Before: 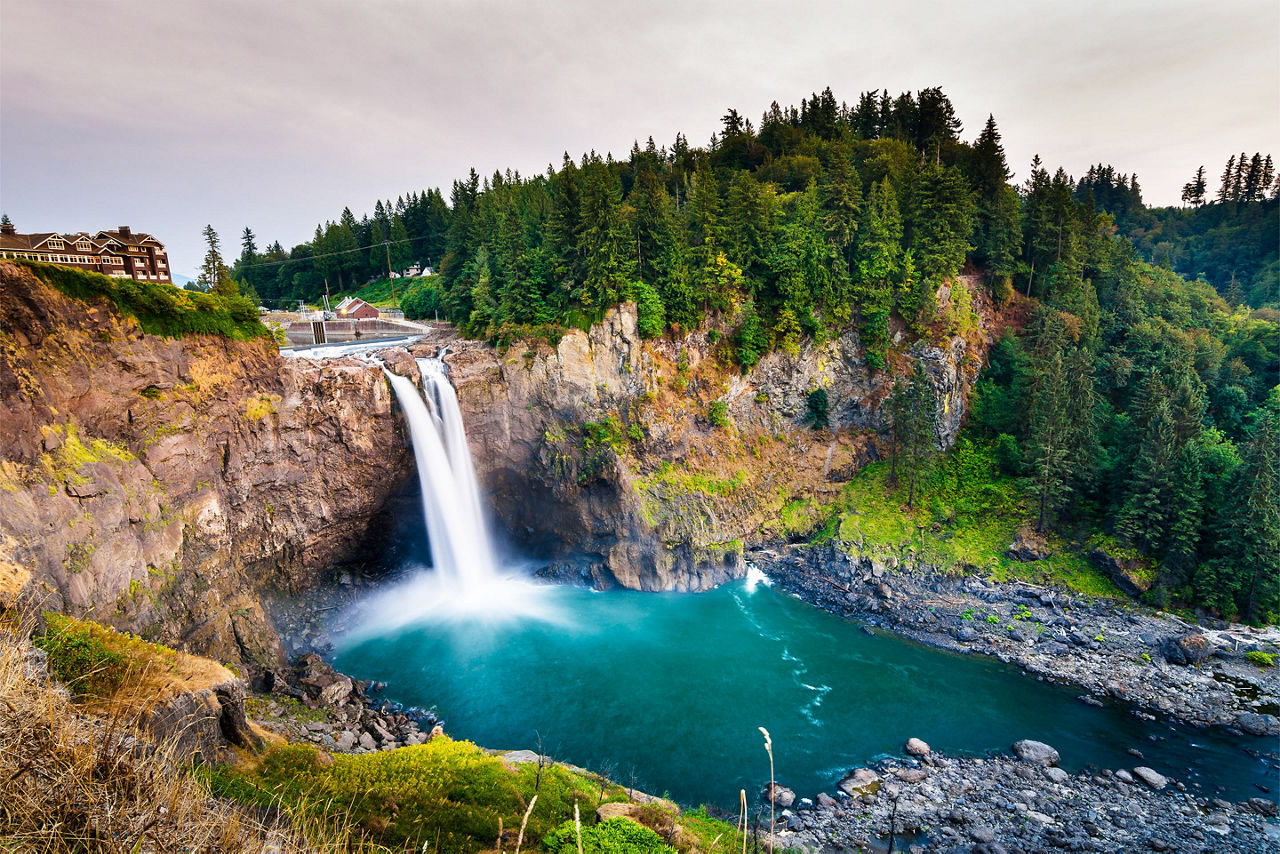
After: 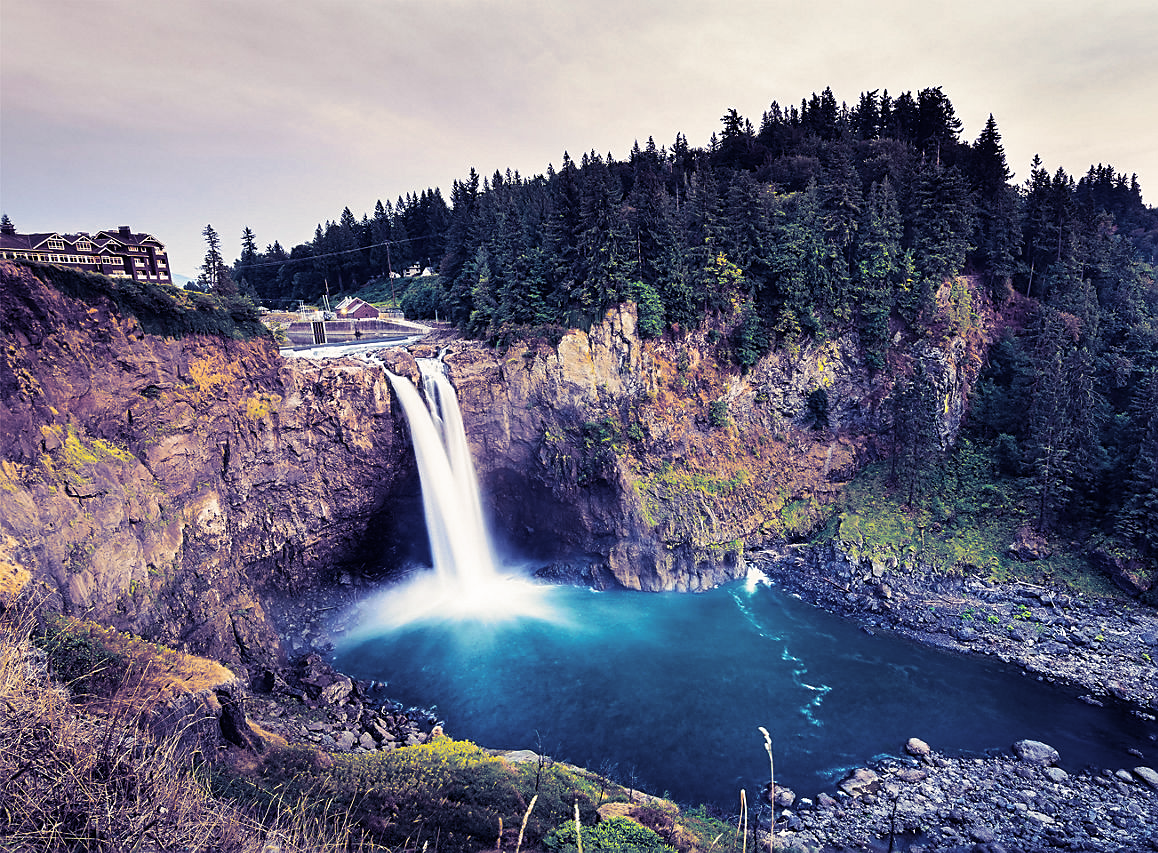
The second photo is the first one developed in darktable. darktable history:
split-toning: shadows › hue 242.67°, shadows › saturation 0.733, highlights › hue 45.33°, highlights › saturation 0.667, balance -53.304, compress 21.15%
white balance: emerald 1
sharpen: radius 1.864, amount 0.398, threshold 1.271
crop: right 9.509%, bottom 0.031%
contrast equalizer: y [[0.5, 0.5, 0.472, 0.5, 0.5, 0.5], [0.5 ×6], [0.5 ×6], [0 ×6], [0 ×6]]
